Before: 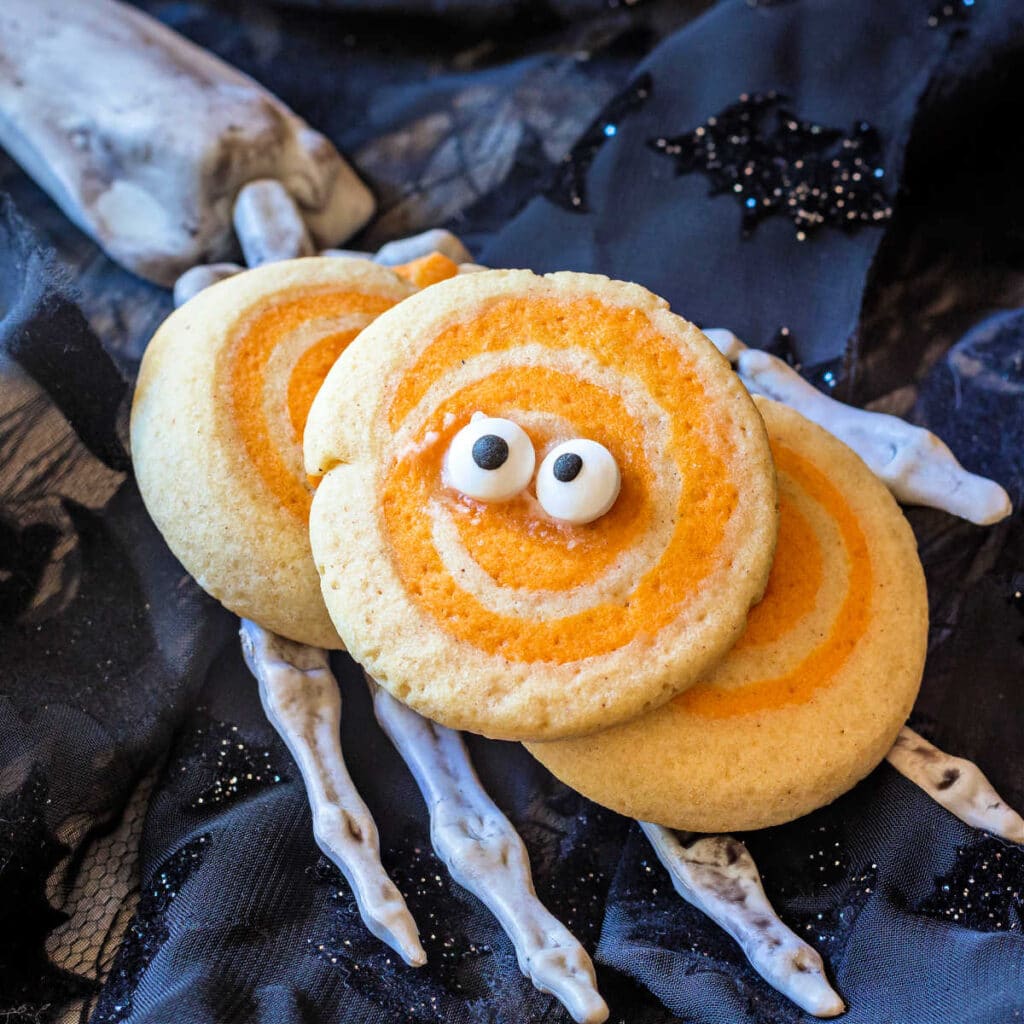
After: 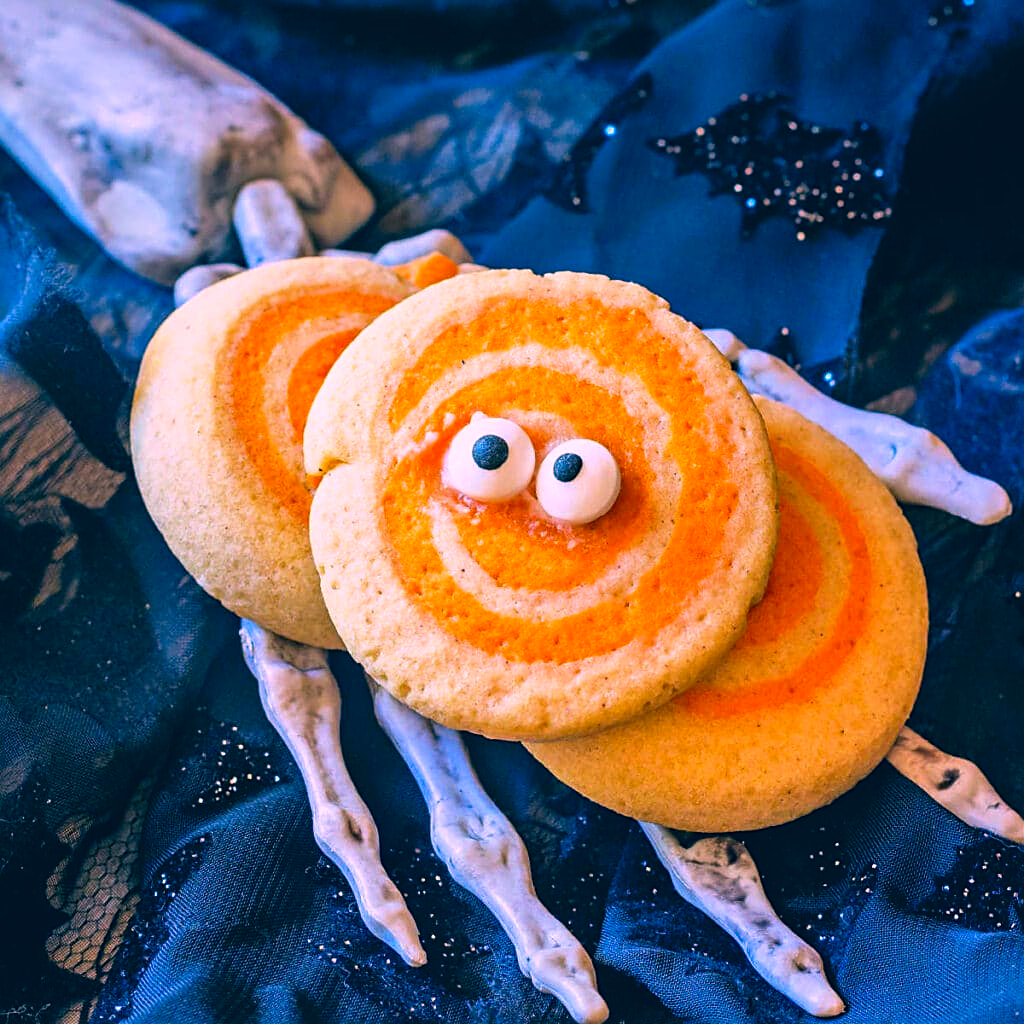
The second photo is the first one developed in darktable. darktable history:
color correction: highlights a* 17.03, highlights b* 0.205, shadows a* -15.38, shadows b* -14.56, saturation 1.5
sharpen: on, module defaults
